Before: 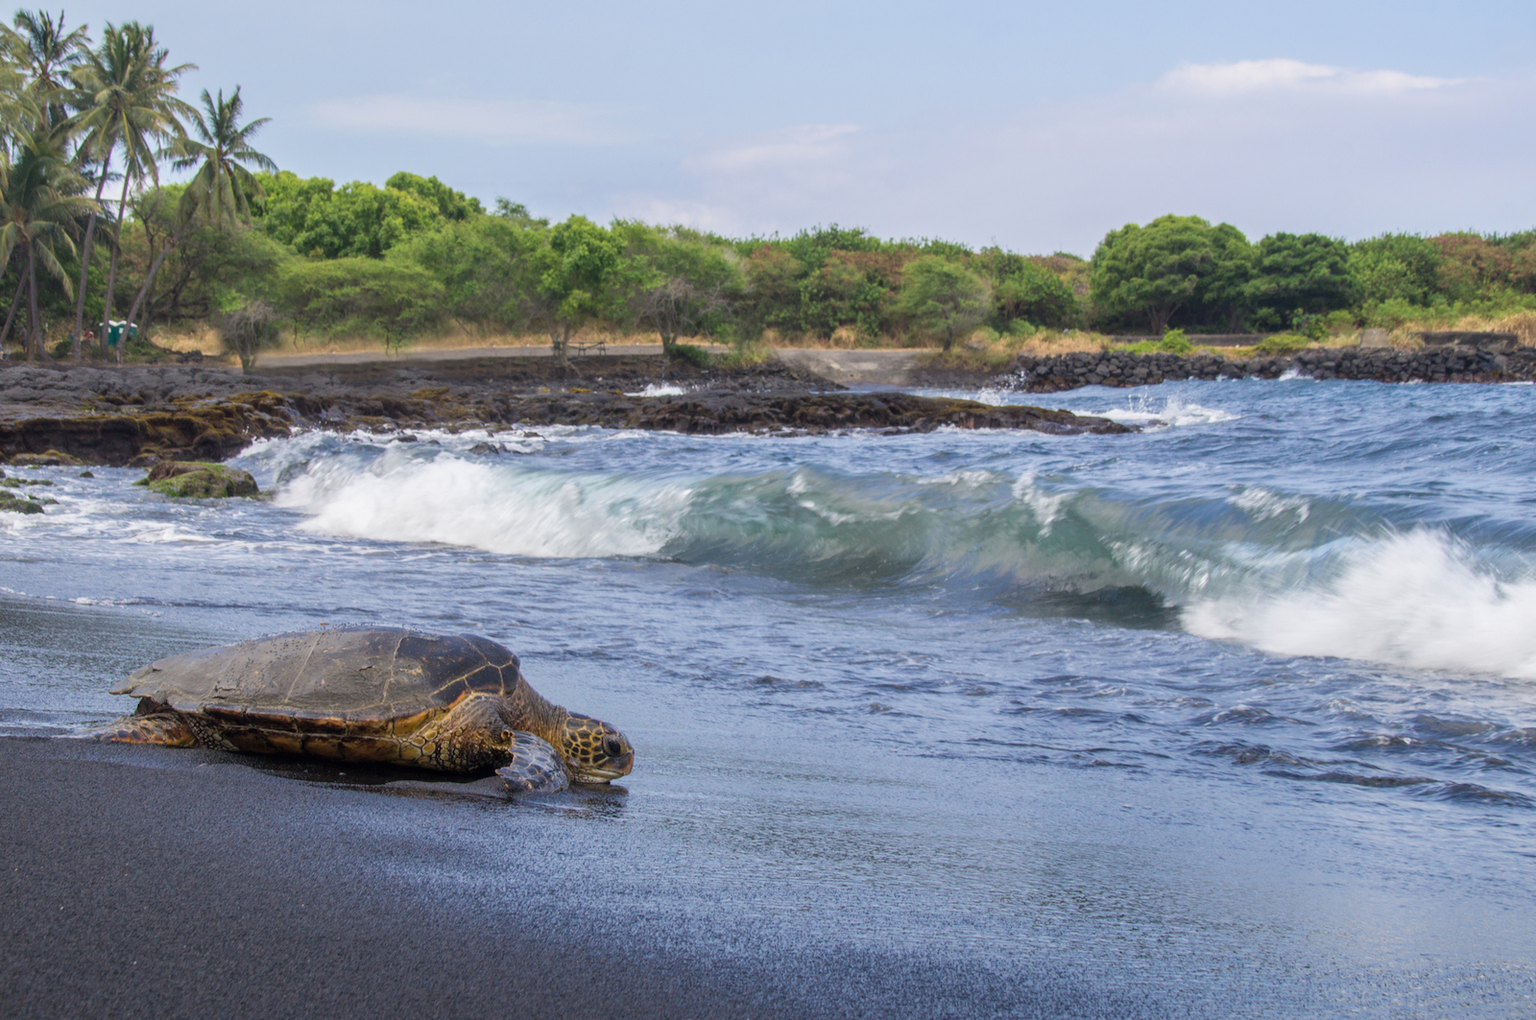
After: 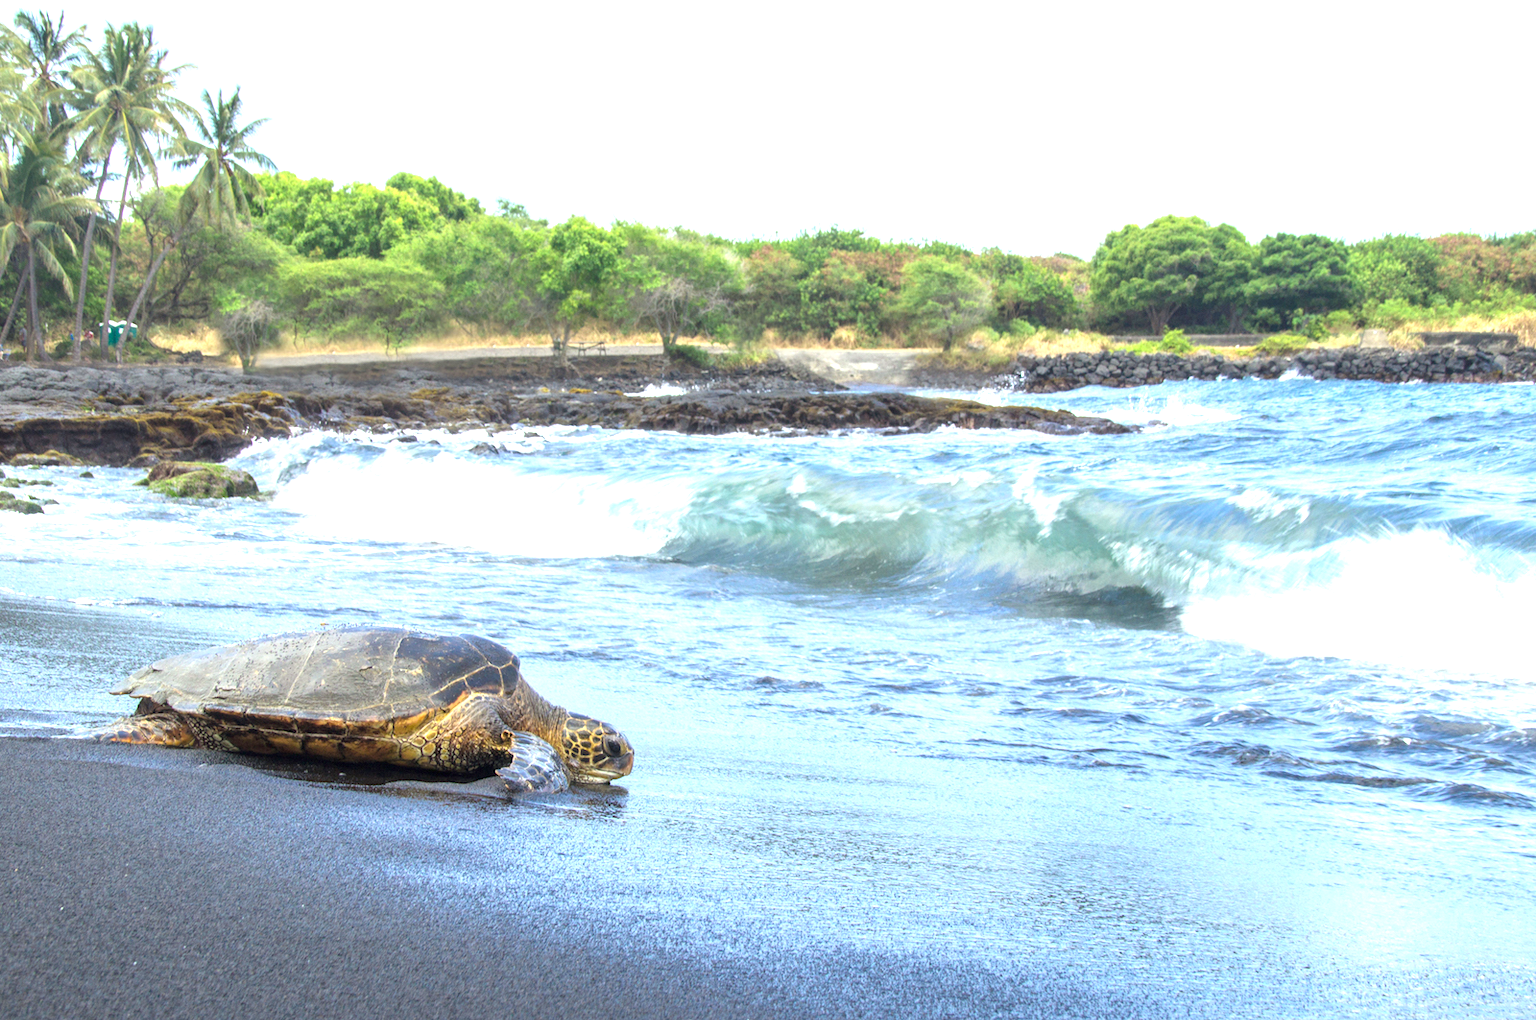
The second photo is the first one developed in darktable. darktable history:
exposure: black level correction 0, exposure 1.462 EV, compensate highlight preservation false
color correction: highlights a* -6.77, highlights b* 0.656
